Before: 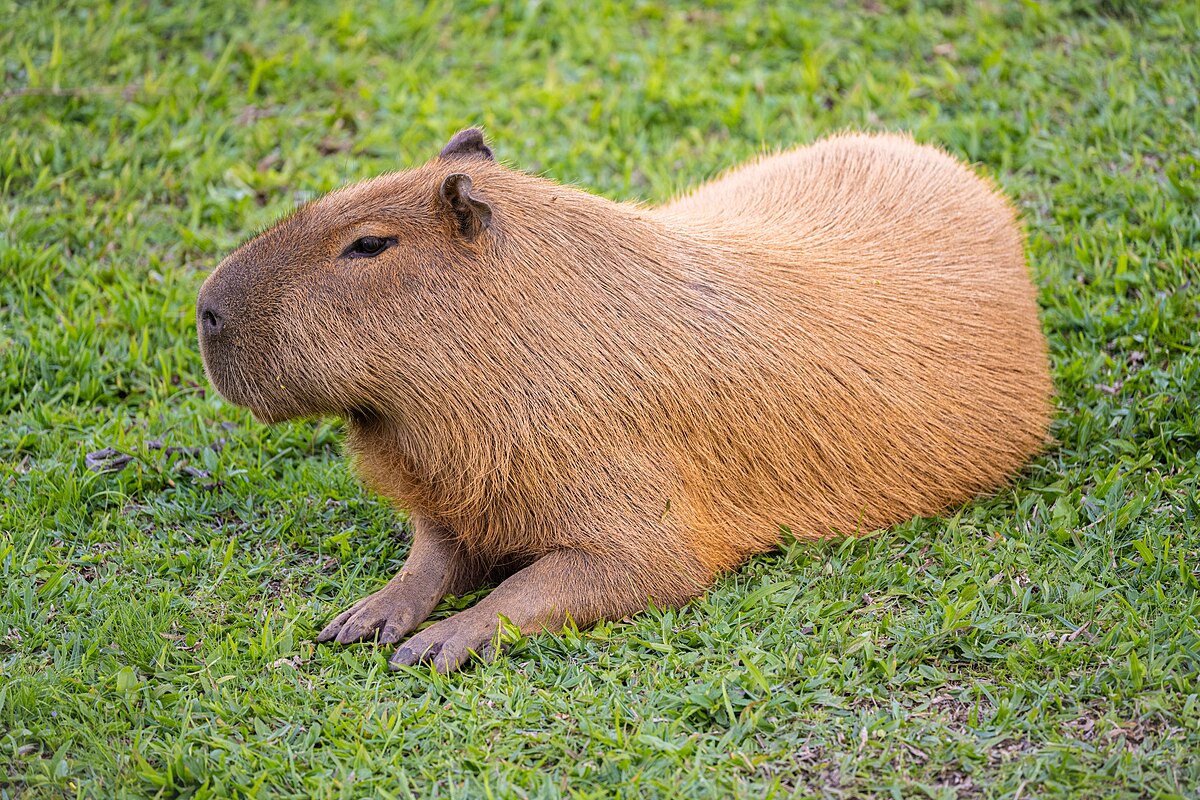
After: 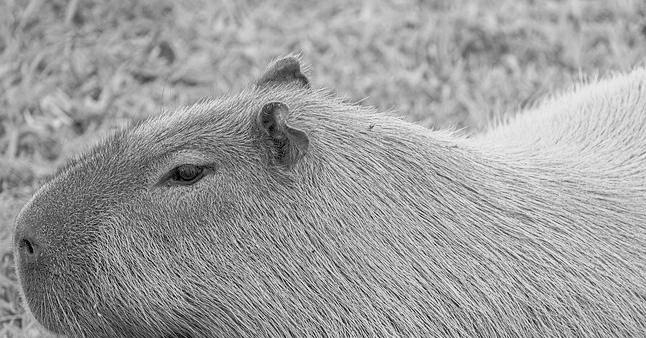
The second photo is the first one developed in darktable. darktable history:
rgb curve: curves: ch0 [(0, 0) (0.072, 0.166) (0.217, 0.293) (0.414, 0.42) (1, 1)], compensate middle gray true, preserve colors basic power
contrast brightness saturation: contrast 0.07, brightness 0.08, saturation 0.18
monochrome: a -71.75, b 75.82
crop: left 15.306%, top 9.065%, right 30.789%, bottom 48.638%
color balance rgb: perceptual saturation grading › global saturation 25%, global vibrance 20%
